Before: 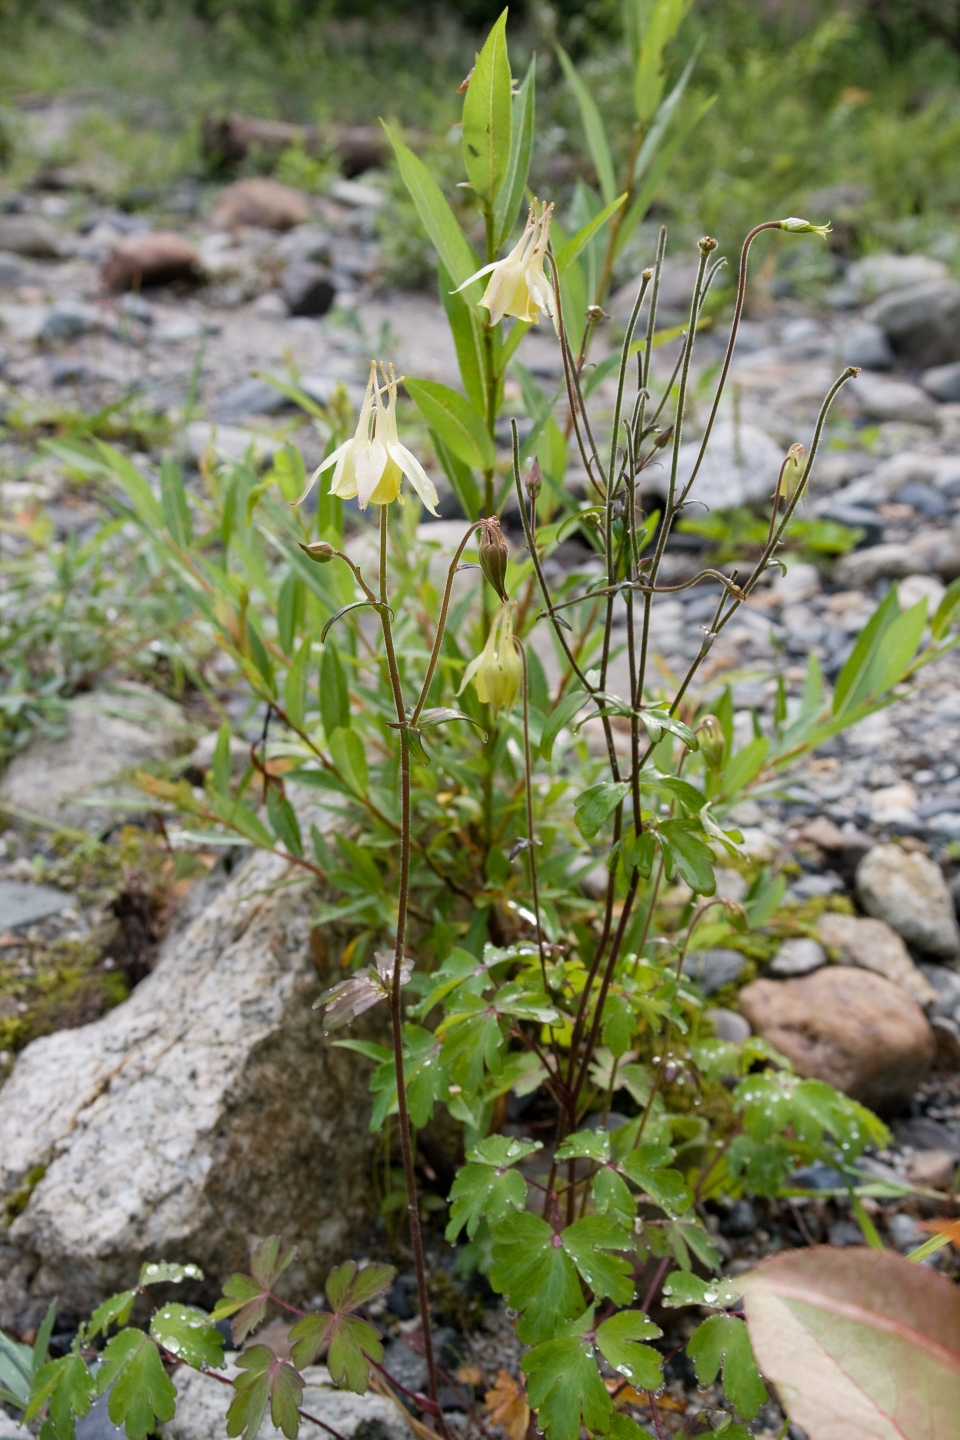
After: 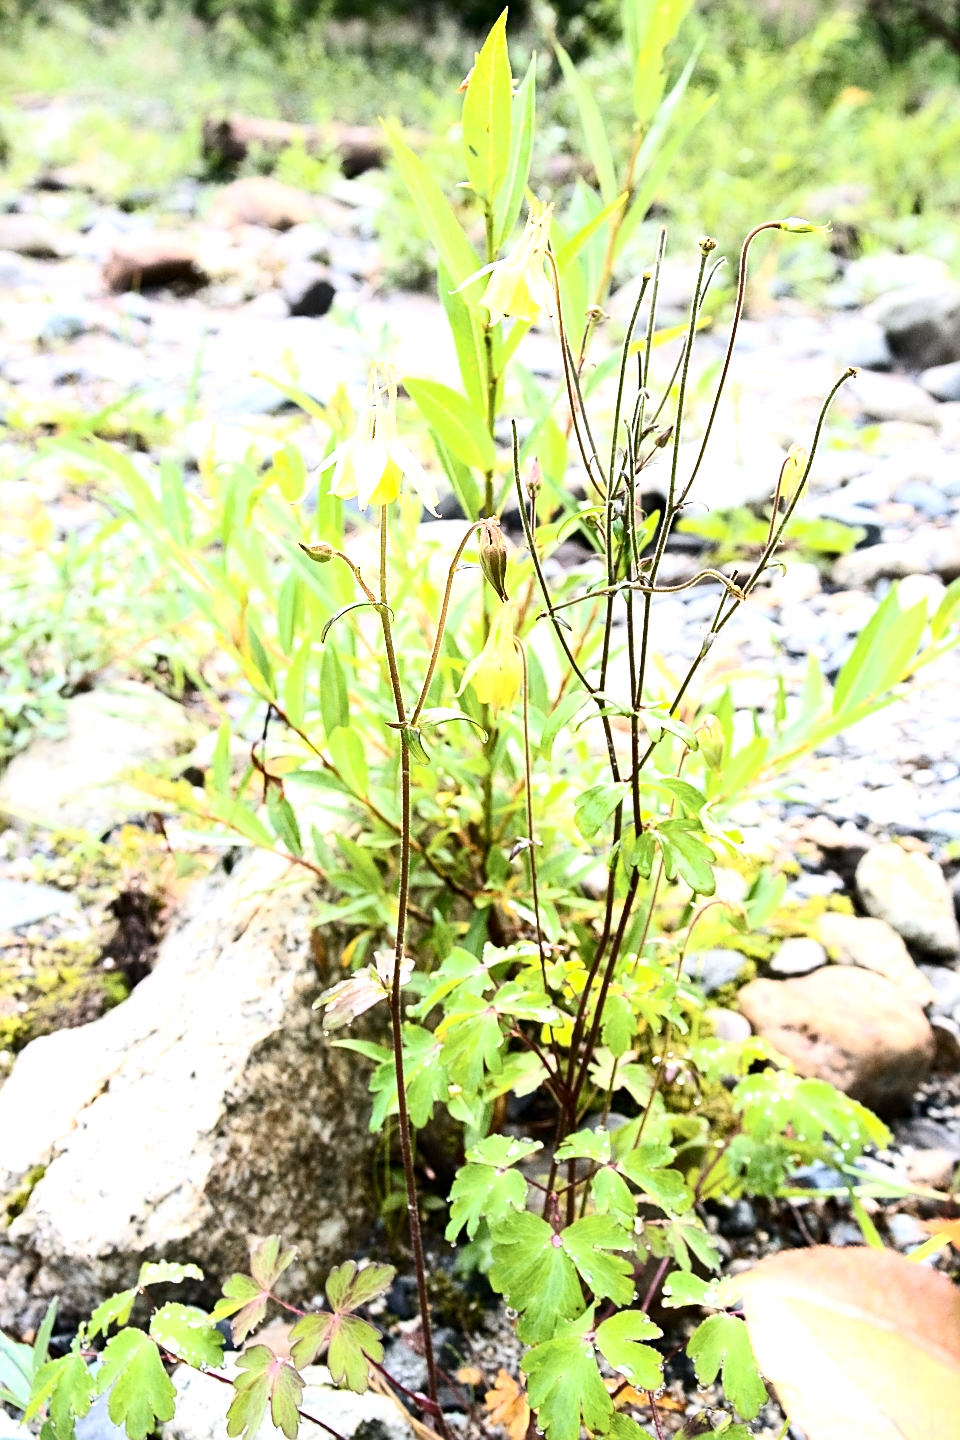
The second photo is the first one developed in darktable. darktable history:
exposure: black level correction 0, exposure 1.1 EV, compensate exposure bias true, compensate highlight preservation false
tone equalizer: -8 EV -0.406 EV, -7 EV -0.377 EV, -6 EV -0.346 EV, -5 EV -0.256 EV, -3 EV 0.22 EV, -2 EV 0.304 EV, -1 EV 0.397 EV, +0 EV 0.403 EV
sharpen: on, module defaults
contrast brightness saturation: contrast 0.378, brightness 0.103
